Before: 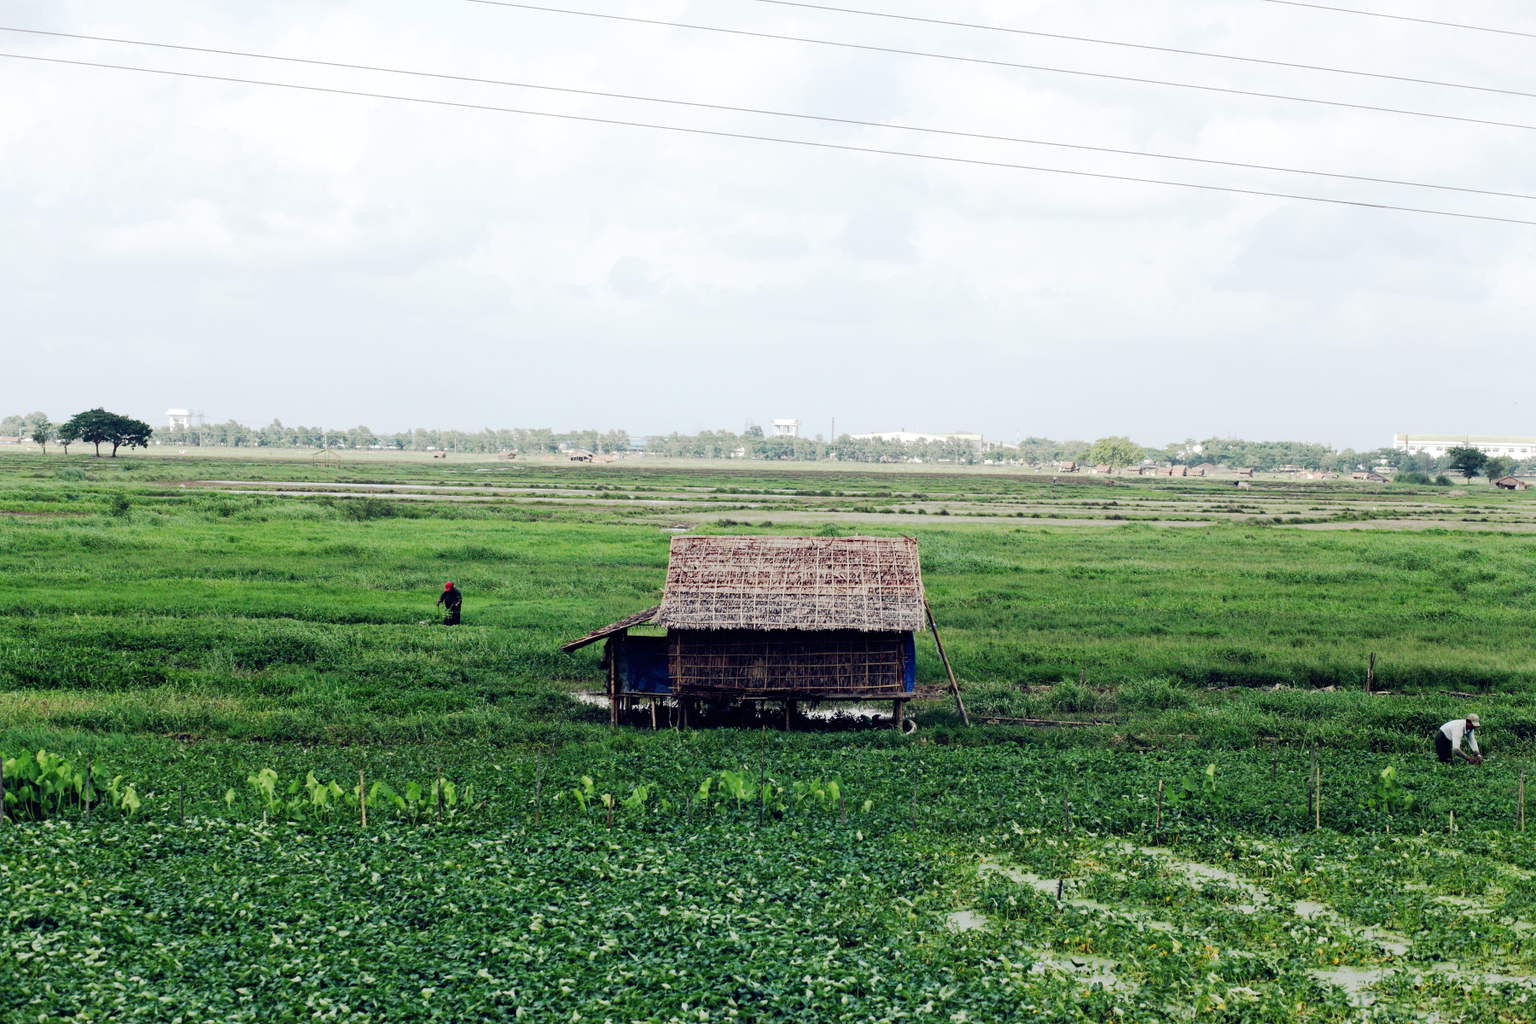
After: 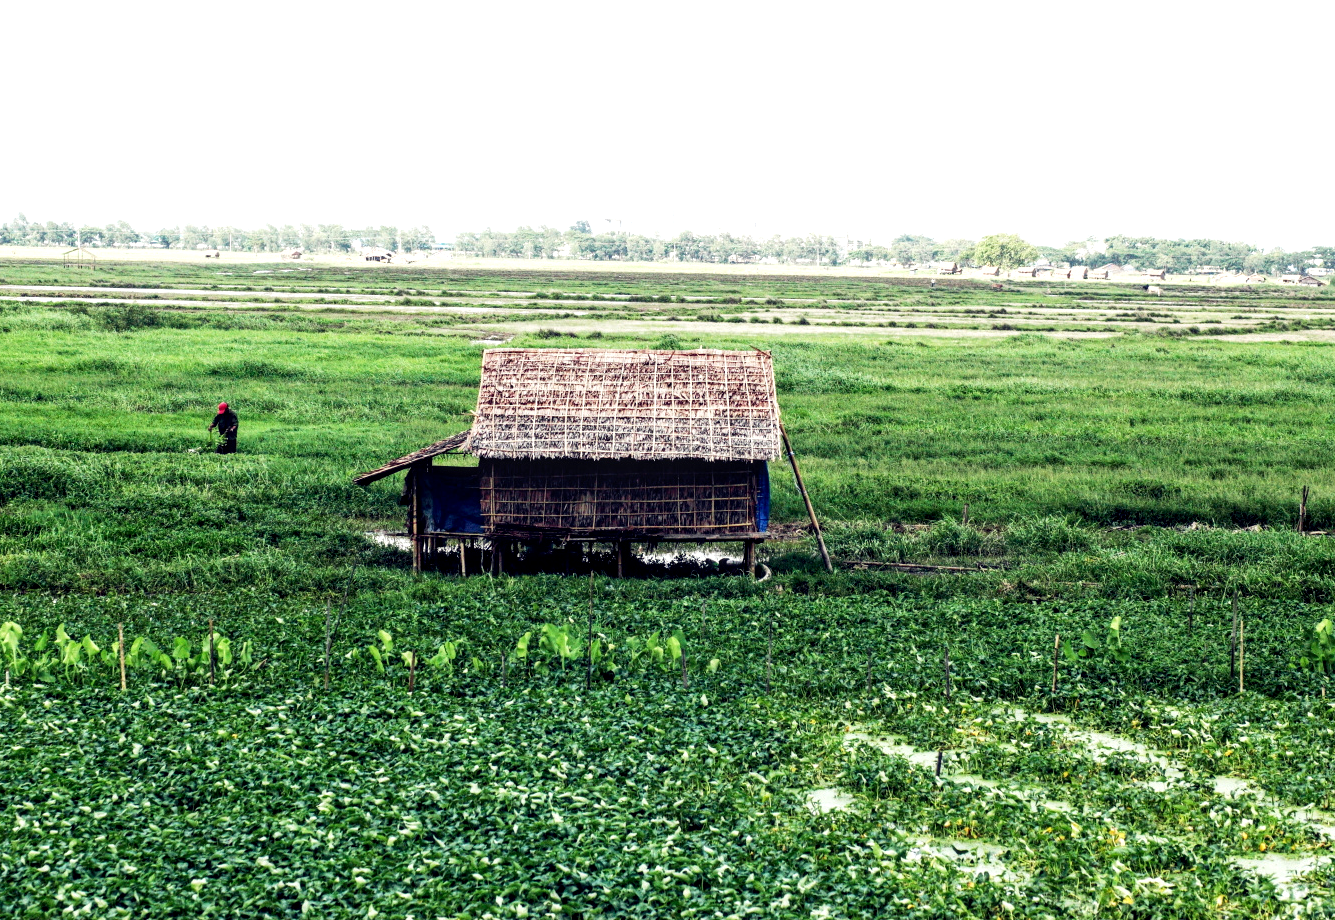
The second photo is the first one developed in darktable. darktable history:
tone equalizer: -8 EV -0.4 EV, -7 EV -0.368 EV, -6 EV -0.337 EV, -5 EV -0.23 EV, -3 EV 0.208 EV, -2 EV 0.331 EV, -1 EV 0.404 EV, +0 EV 0.404 EV, edges refinement/feathering 500, mask exposure compensation -1.57 EV, preserve details no
crop: left 16.881%, top 23.266%, right 8.948%
local contrast: on, module defaults
exposure: black level correction 0.003, exposure 0.389 EV, compensate highlight preservation false
